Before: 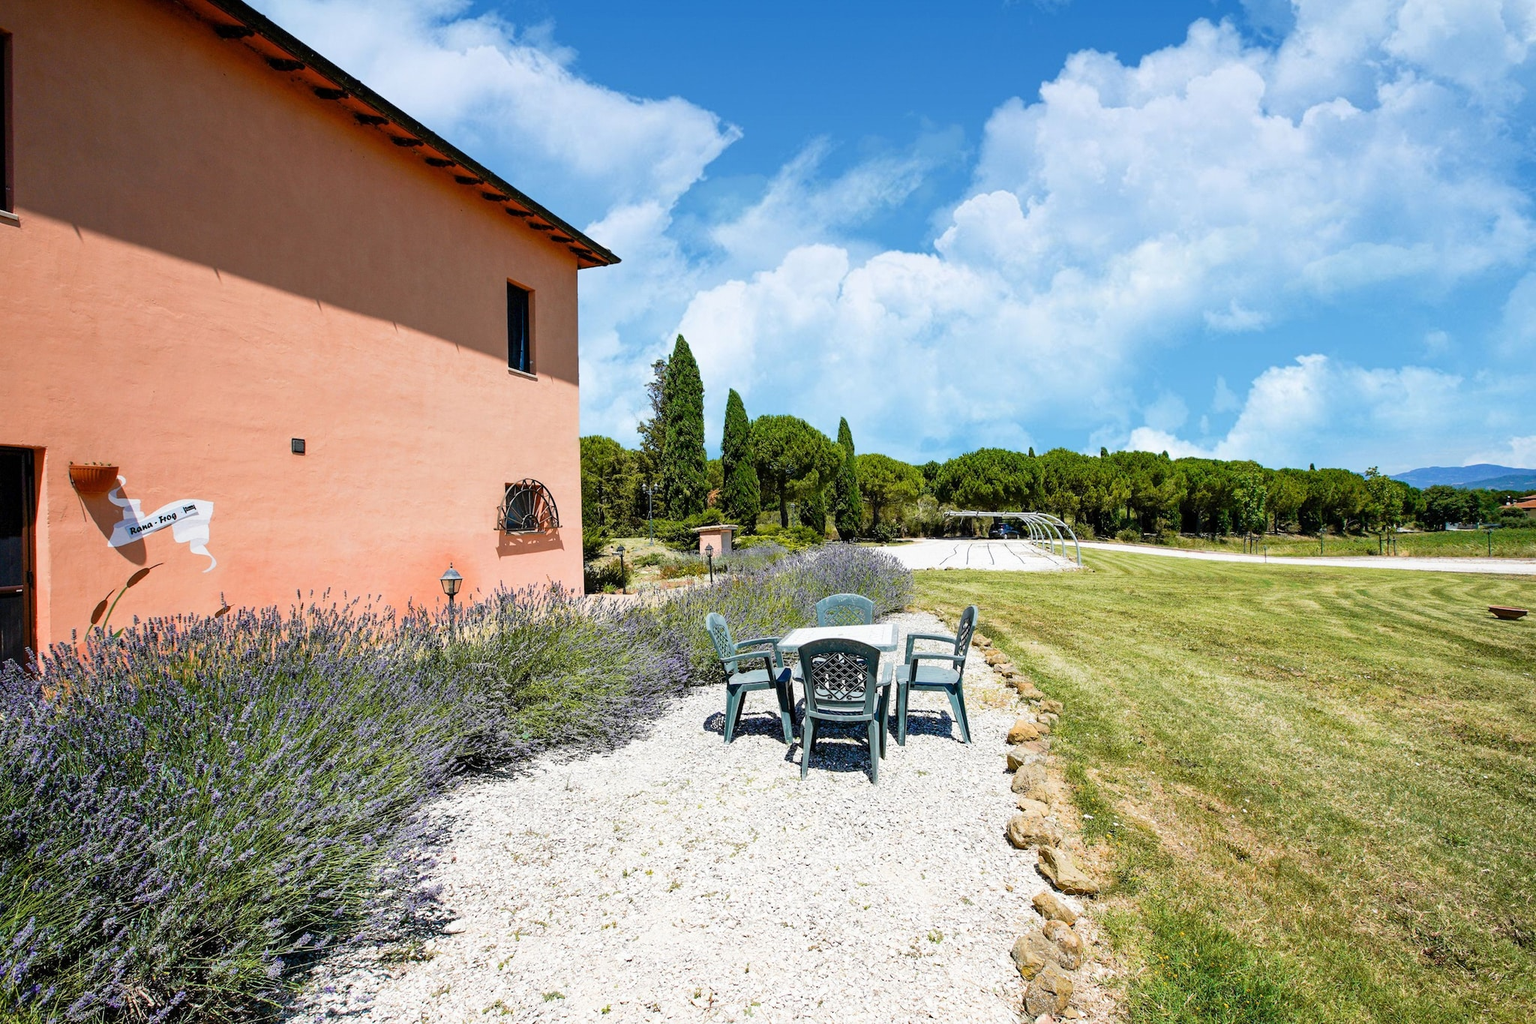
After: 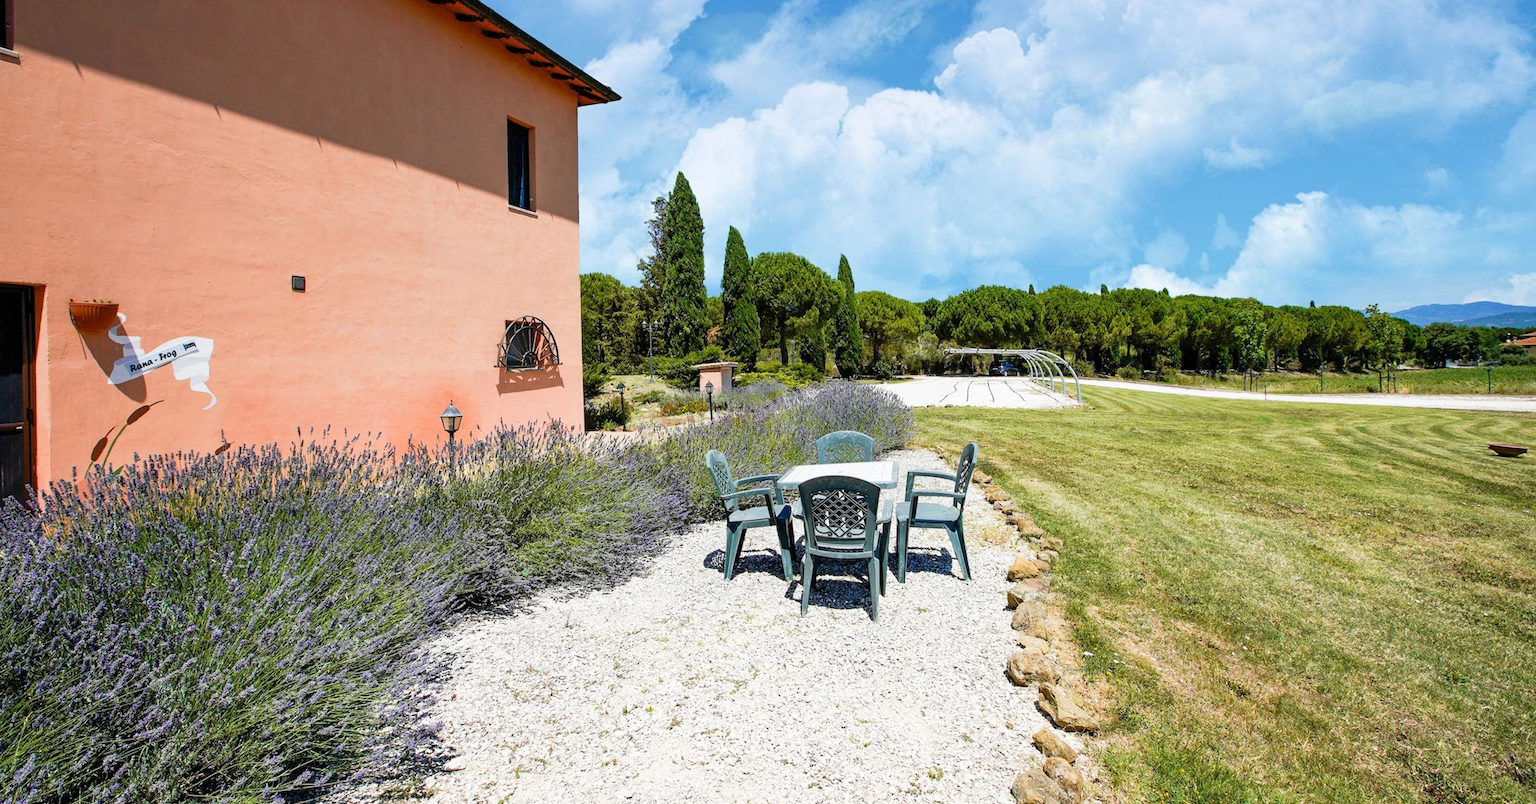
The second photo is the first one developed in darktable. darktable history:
crop and rotate: top 15.966%, bottom 5.476%
